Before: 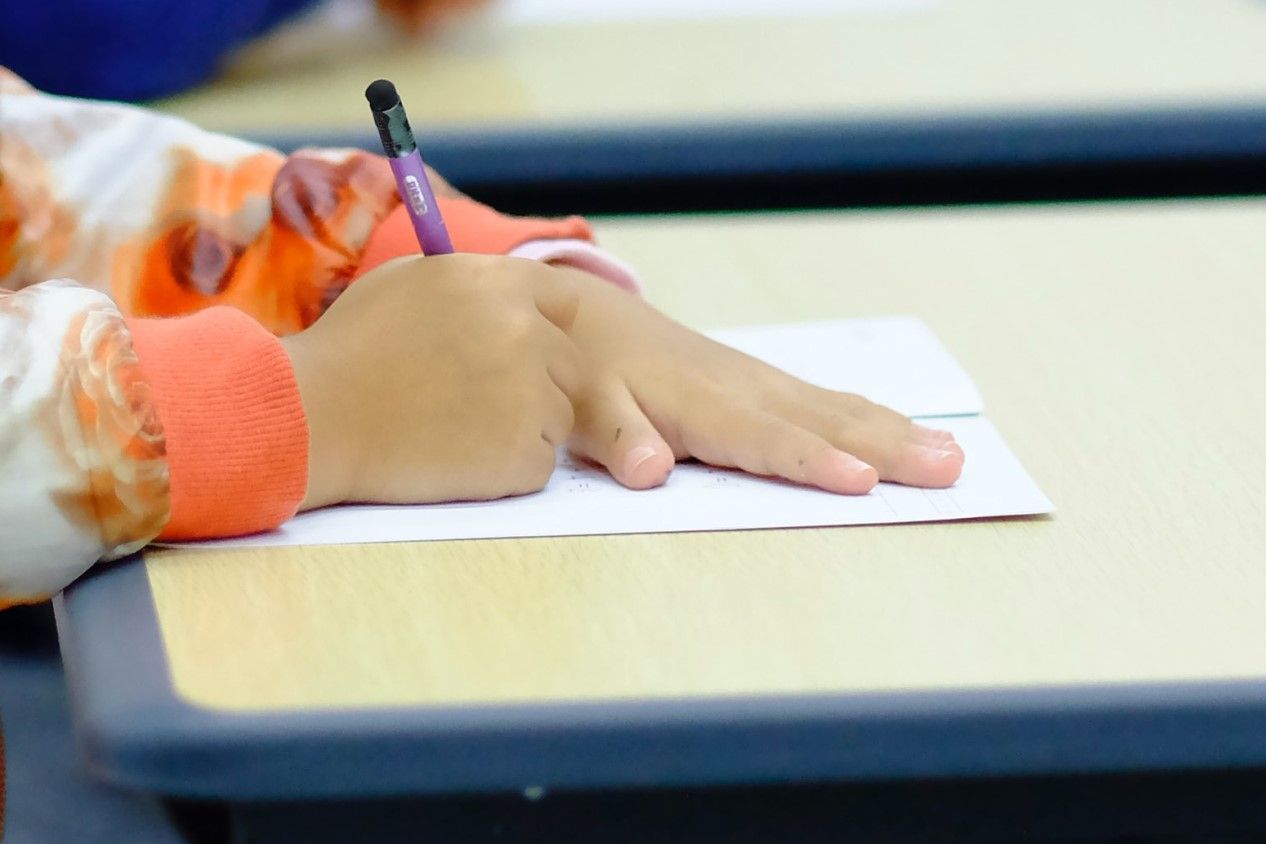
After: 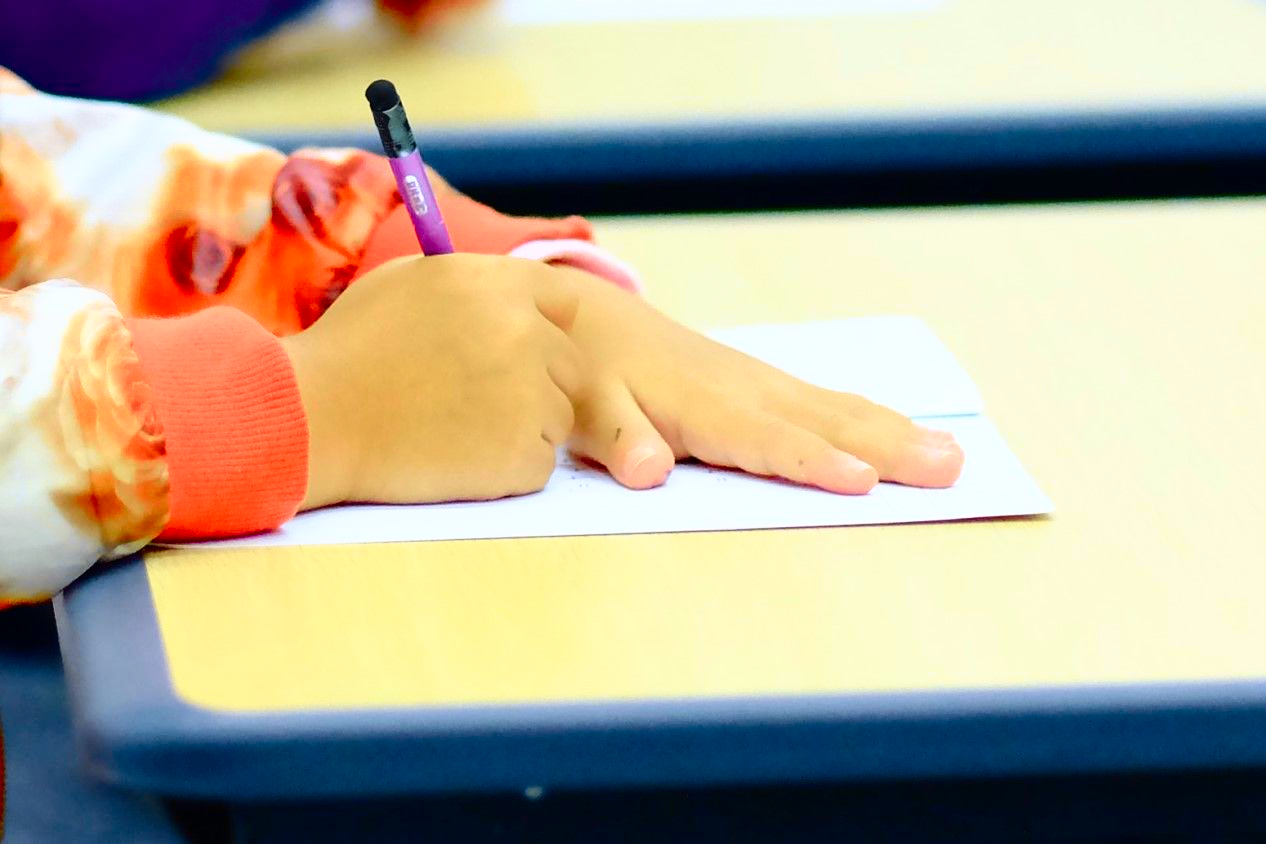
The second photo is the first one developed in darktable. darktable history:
tone curve: curves: ch0 [(0, 0) (0.074, 0.04) (0.157, 0.1) (0.472, 0.515) (0.635, 0.731) (0.768, 0.878) (0.899, 0.969) (1, 1)]; ch1 [(0, 0) (0.08, 0.08) (0.3, 0.3) (0.5, 0.5) (0.539, 0.558) (0.586, 0.658) (0.69, 0.787) (0.92, 0.92) (1, 1)]; ch2 [(0, 0) (0.08, 0.08) (0.3, 0.3) (0.5, 0.5) (0.543, 0.597) (0.597, 0.679) (0.92, 0.92) (1, 1)], color space Lab, independent channels, preserve colors none
exposure: compensate highlight preservation false
